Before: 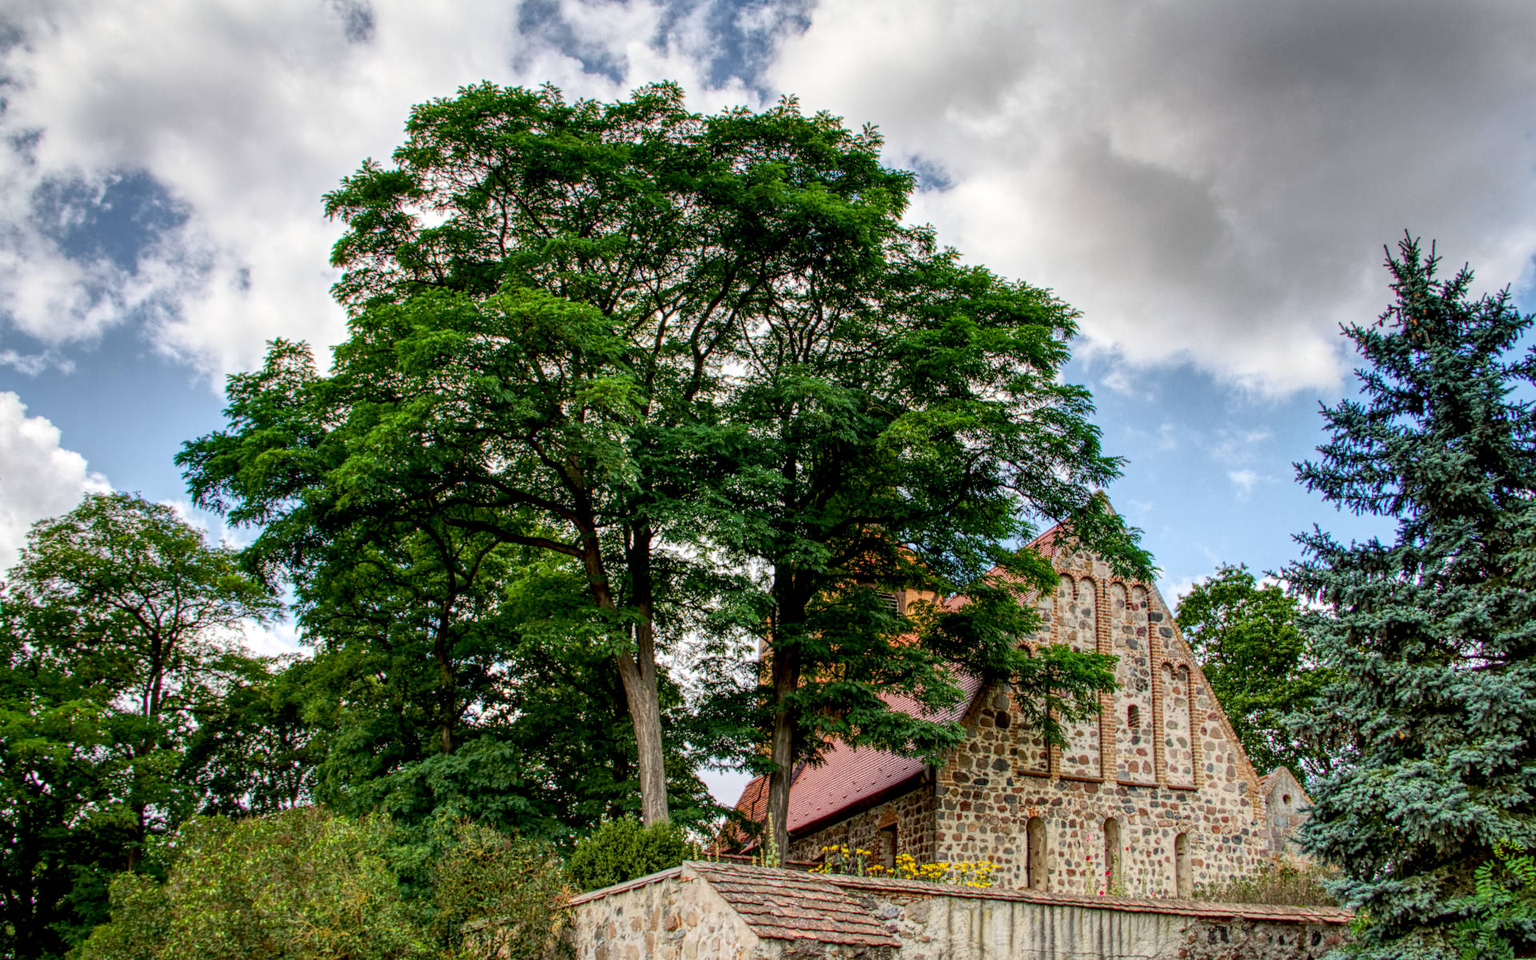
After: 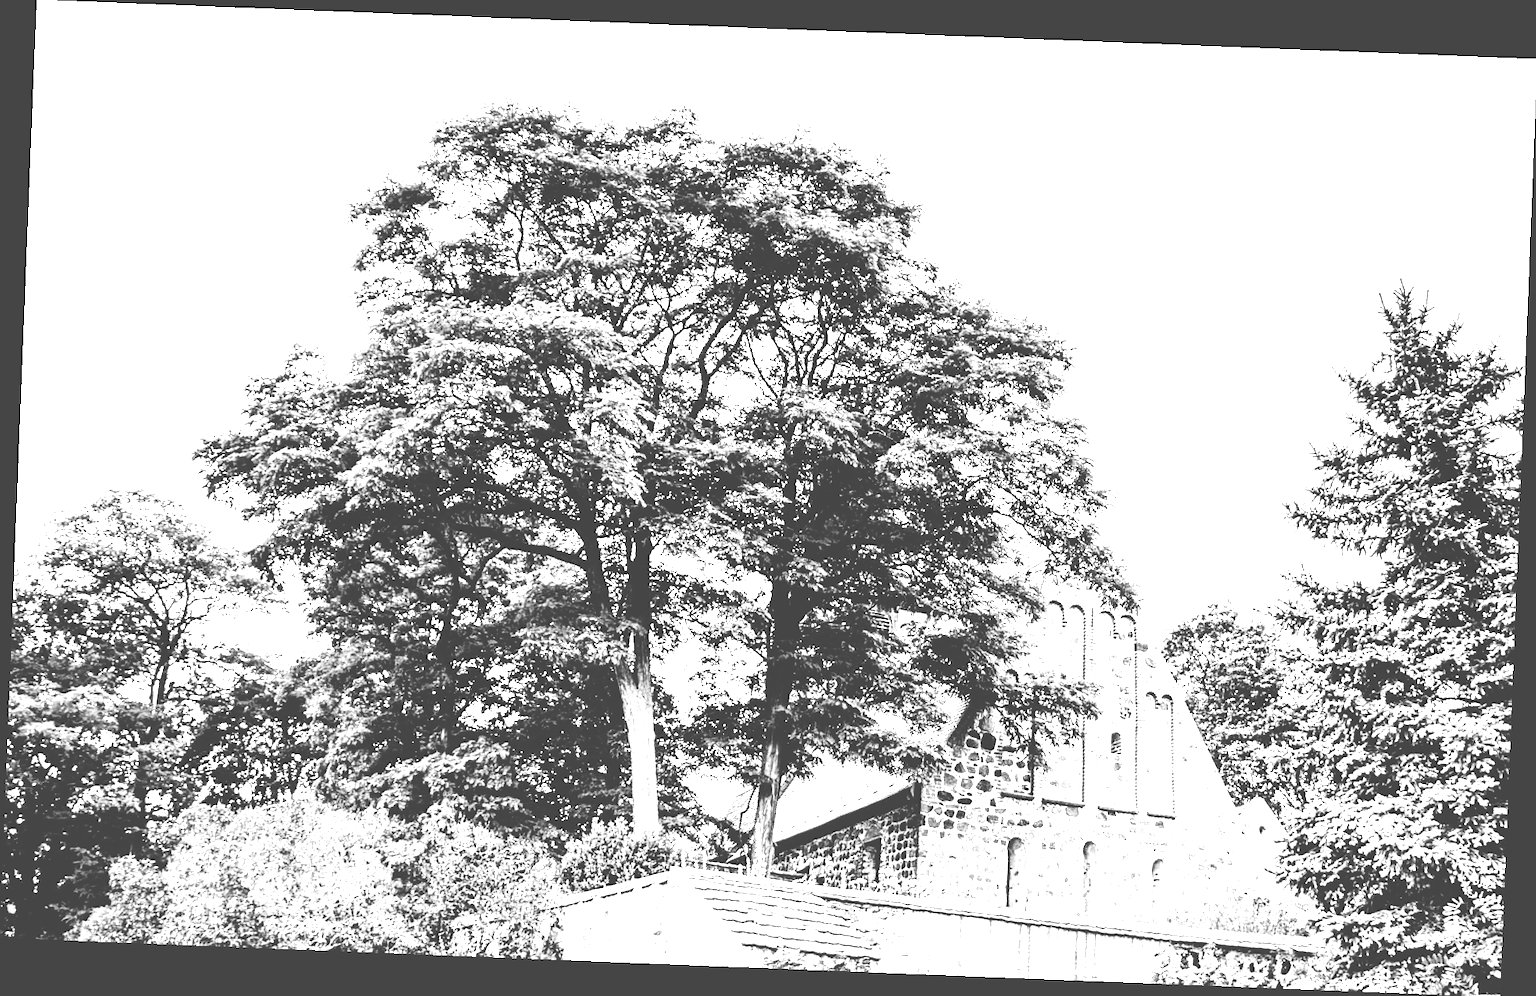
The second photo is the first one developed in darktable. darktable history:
base curve: curves: ch0 [(0, 0) (0.036, 0.01) (0.123, 0.254) (0.258, 0.504) (0.507, 0.748) (1, 1)], preserve colors none
color correction: saturation 1.8
rotate and perspective: rotation 2.27°, automatic cropping off
contrast brightness saturation: contrast 0.15, brightness -0.01, saturation 0.1
white balance: red 0.954, blue 1.079
exposure: black level correction 0, exposure 0.7 EV, compensate exposure bias true, compensate highlight preservation false
colorize: hue 34.49°, saturation 35.33%, source mix 100%, version 1
monochrome: on, module defaults
